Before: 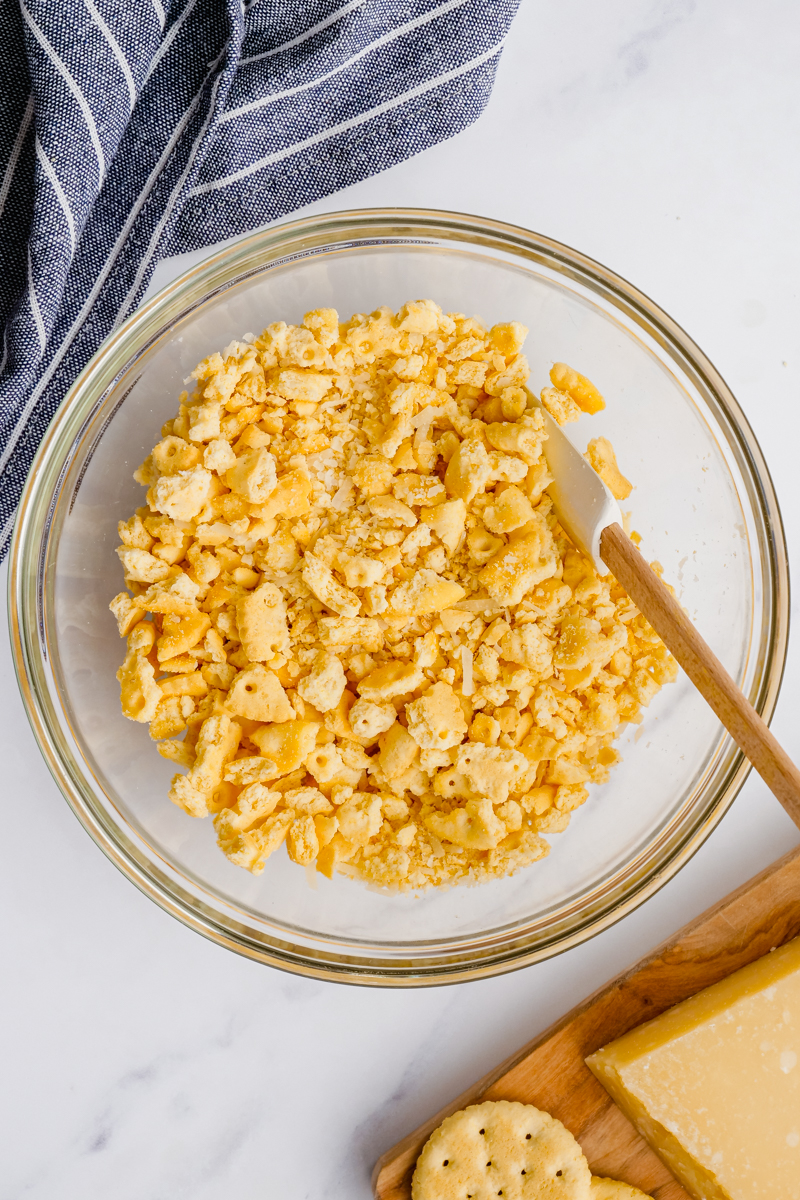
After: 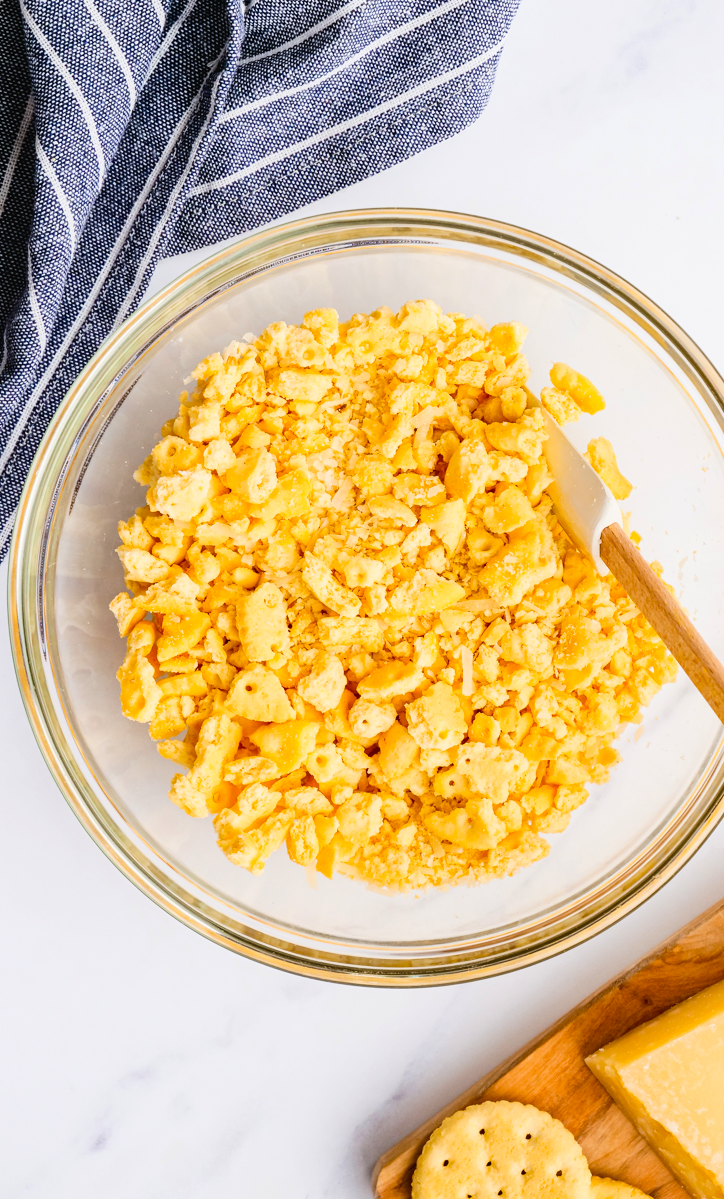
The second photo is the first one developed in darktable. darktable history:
contrast brightness saturation: contrast 0.205, brightness 0.156, saturation 0.22
crop: right 9.481%, bottom 0.018%
